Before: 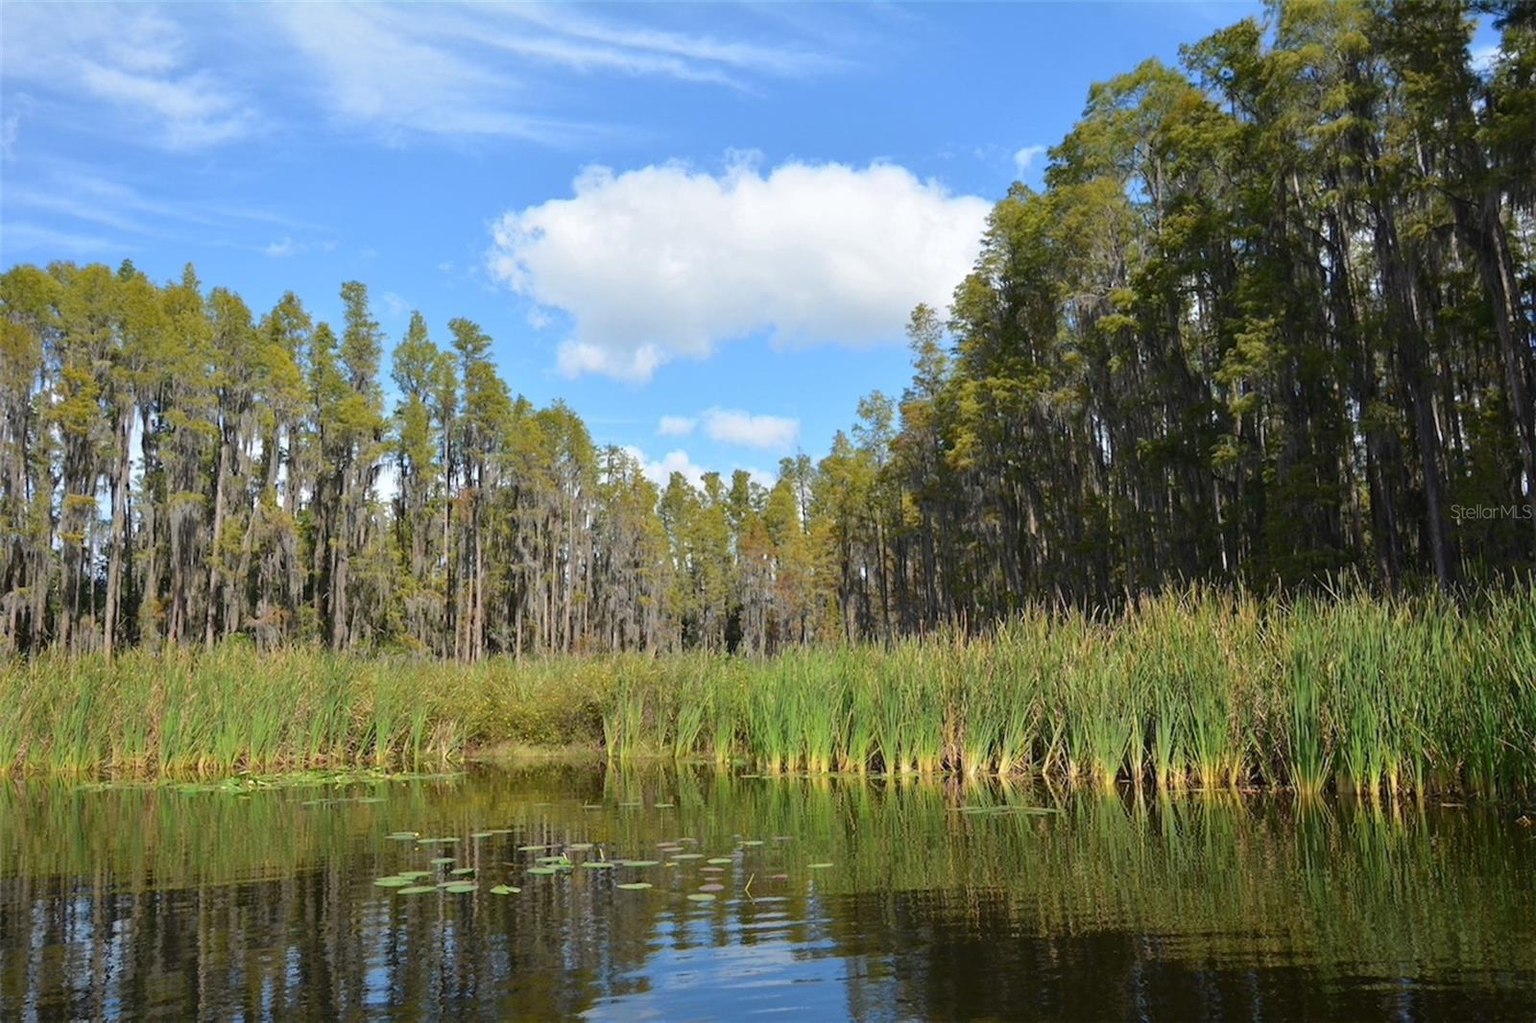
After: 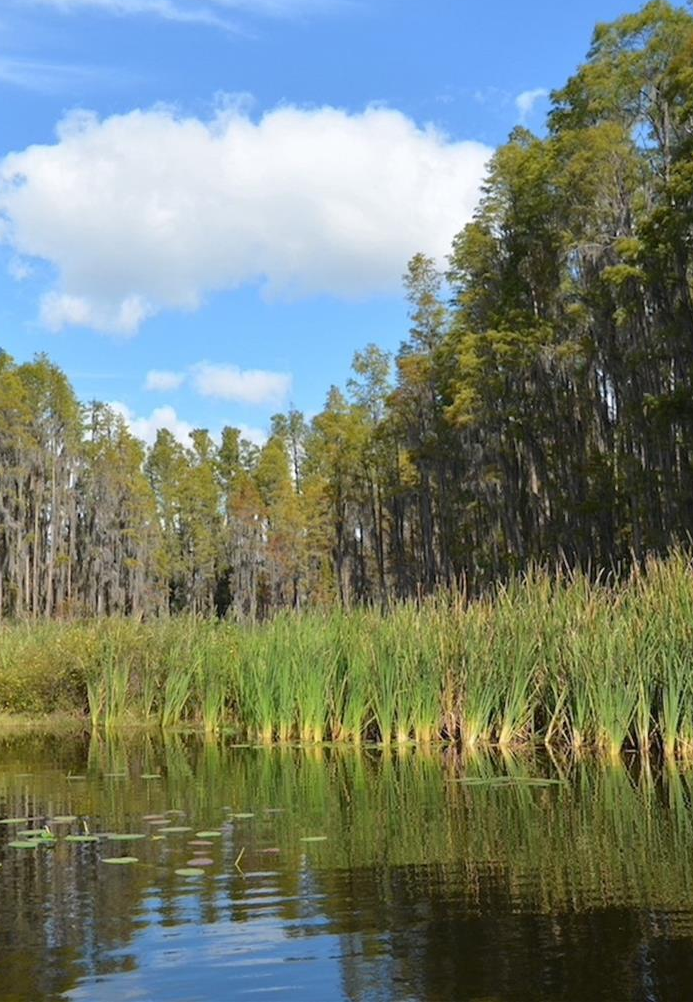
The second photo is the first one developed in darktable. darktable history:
crop: left 33.874%, top 5.947%, right 22.798%
